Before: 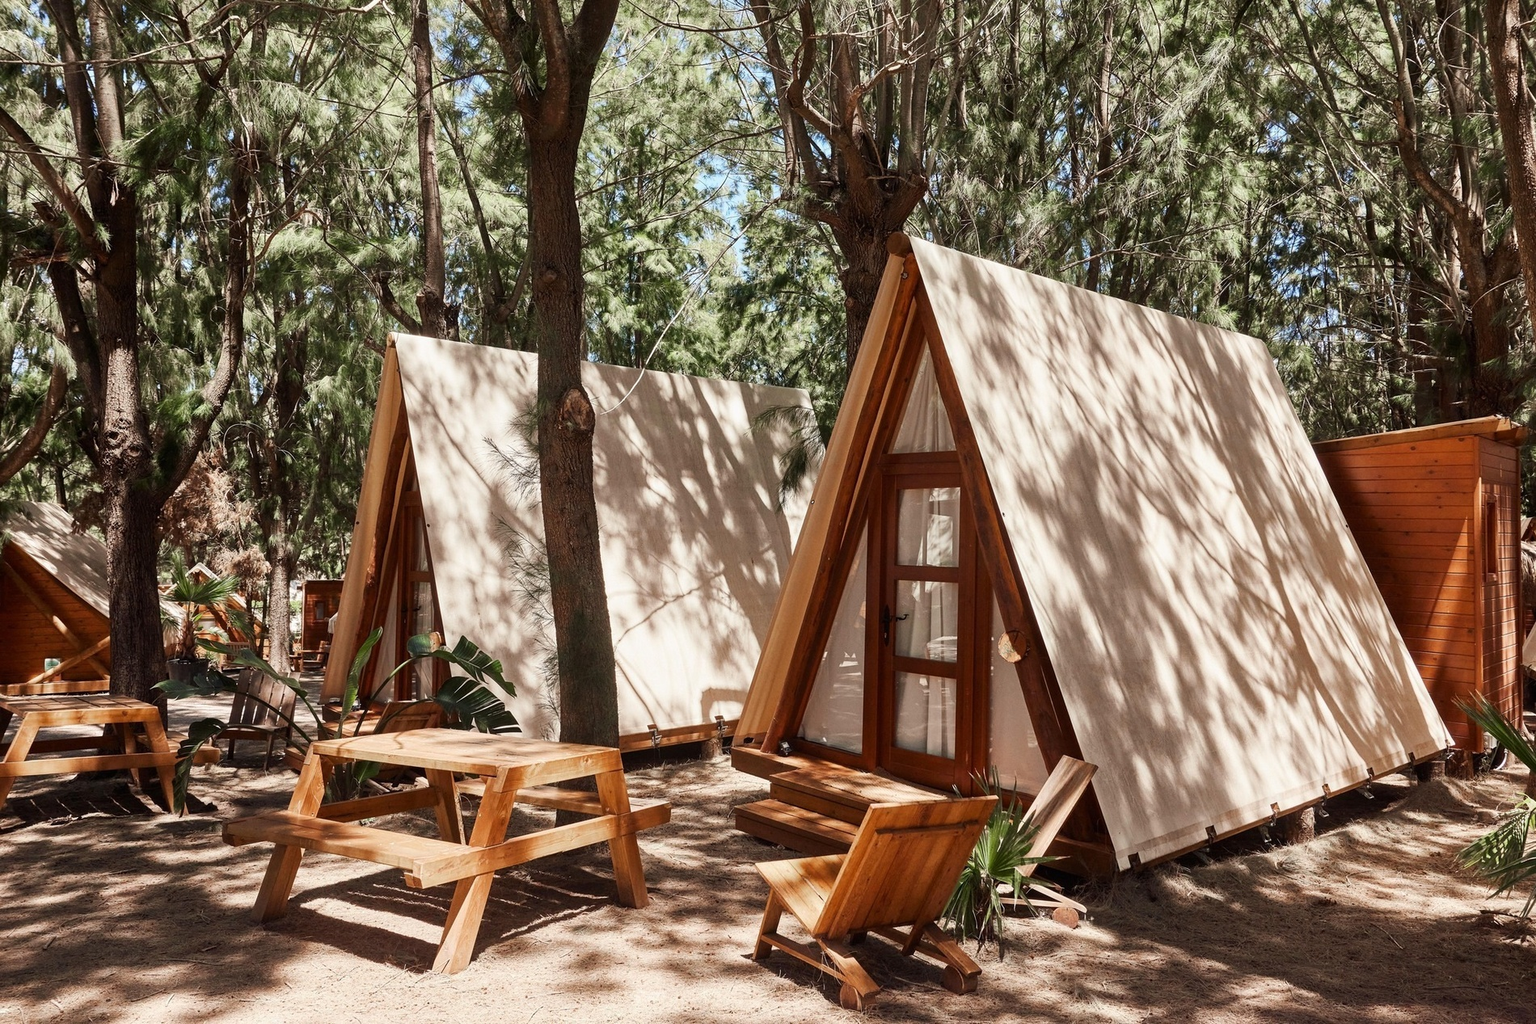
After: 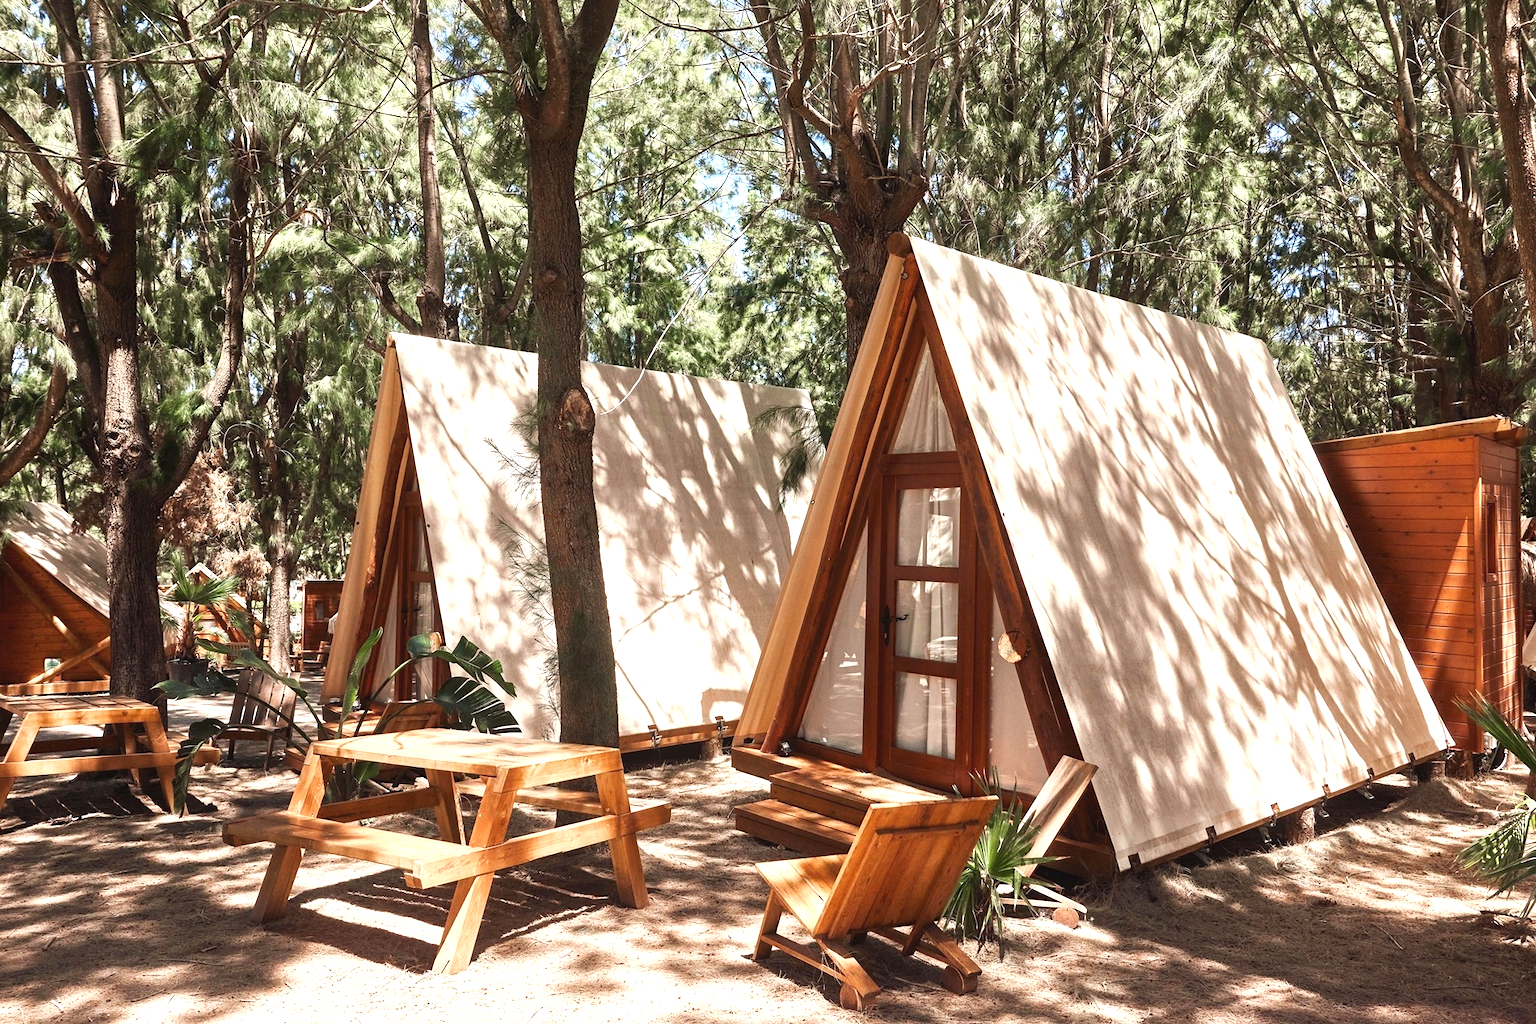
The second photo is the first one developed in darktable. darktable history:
color correction: highlights b* -0.049
exposure: black level correction -0.002, exposure 0.713 EV, compensate exposure bias true, compensate highlight preservation false
